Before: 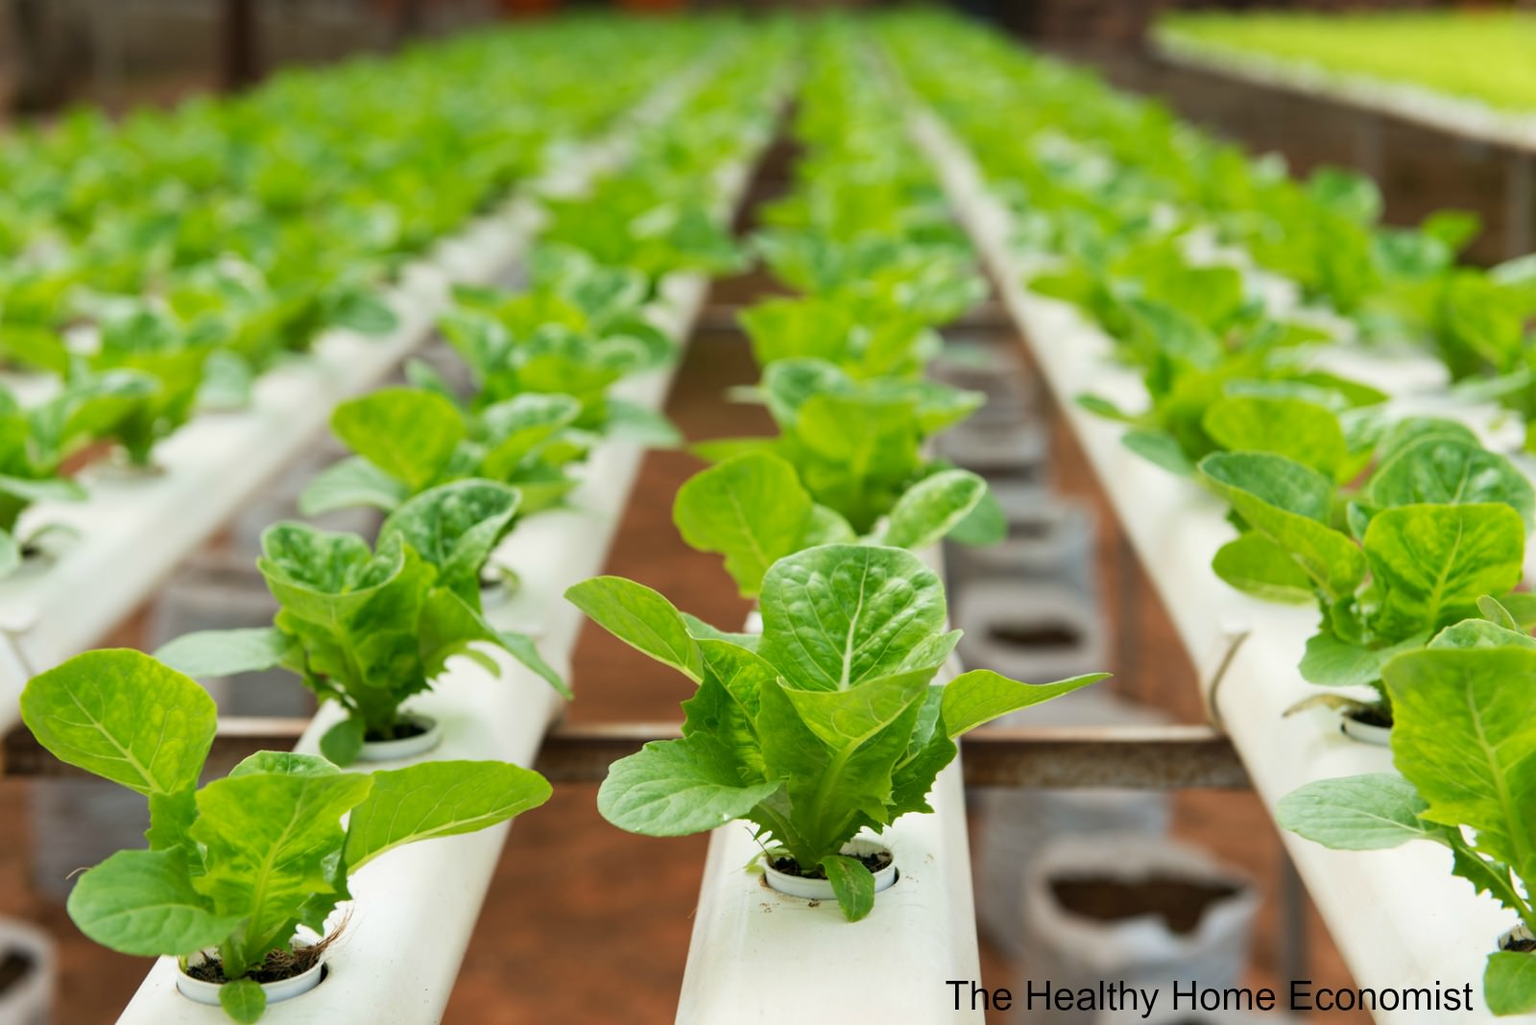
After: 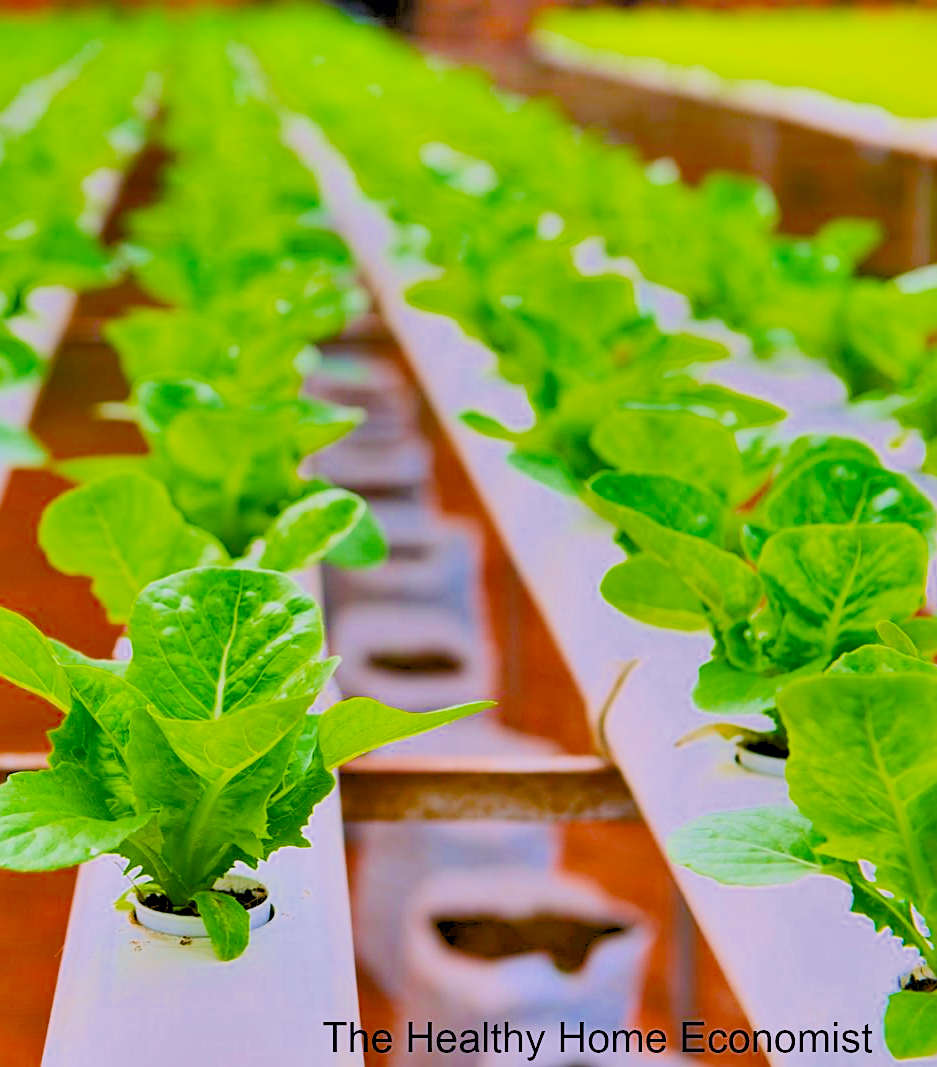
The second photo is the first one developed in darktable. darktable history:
rgb levels: levels [[0.027, 0.429, 0.996], [0, 0.5, 1], [0, 0.5, 1]]
shadows and highlights: white point adjustment -3.64, highlights -63.34, highlights color adjustment 42%, soften with gaussian
color balance rgb: linear chroma grading › shadows 10%, linear chroma grading › highlights 10%, linear chroma grading › global chroma 15%, linear chroma grading › mid-tones 15%, perceptual saturation grading › global saturation 40%, perceptual saturation grading › highlights -25%, perceptual saturation grading › mid-tones 35%, perceptual saturation grading › shadows 35%, perceptual brilliance grading › global brilliance 11.29%, global vibrance 11.29%
crop: left 41.402%
filmic rgb: black relative exposure -7.15 EV, white relative exposure 5.36 EV, hardness 3.02, color science v6 (2022)
sharpen: on, module defaults
exposure: black level correction 0.001, exposure 1.646 EV, compensate exposure bias true, compensate highlight preservation false
white balance: red 1.042, blue 1.17
